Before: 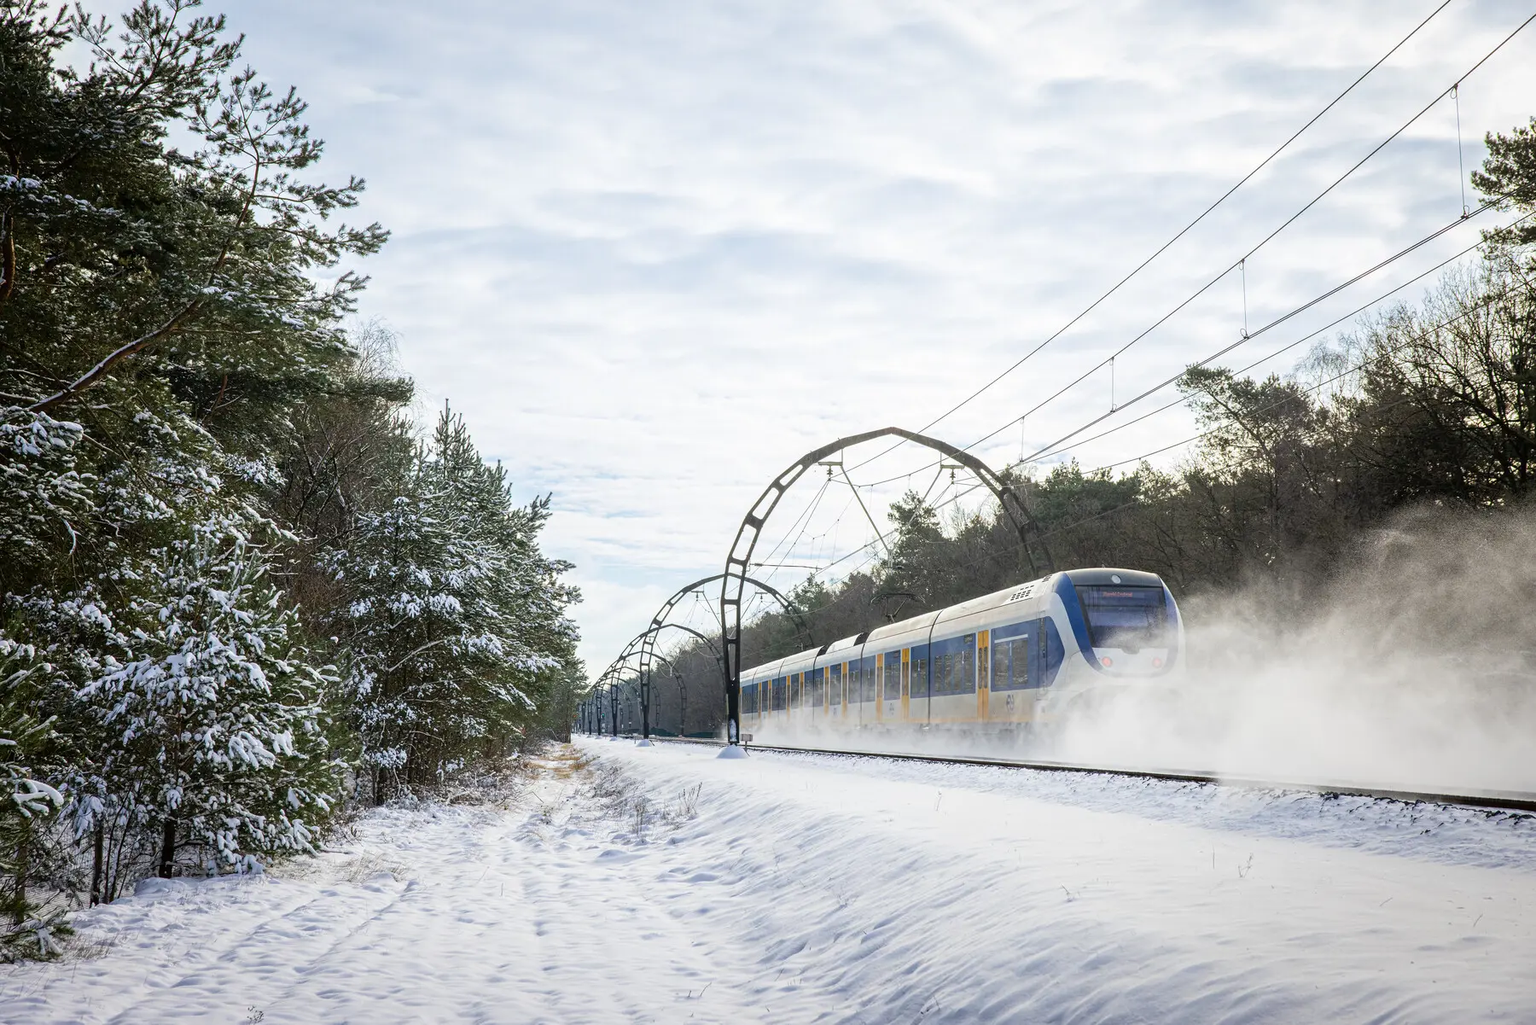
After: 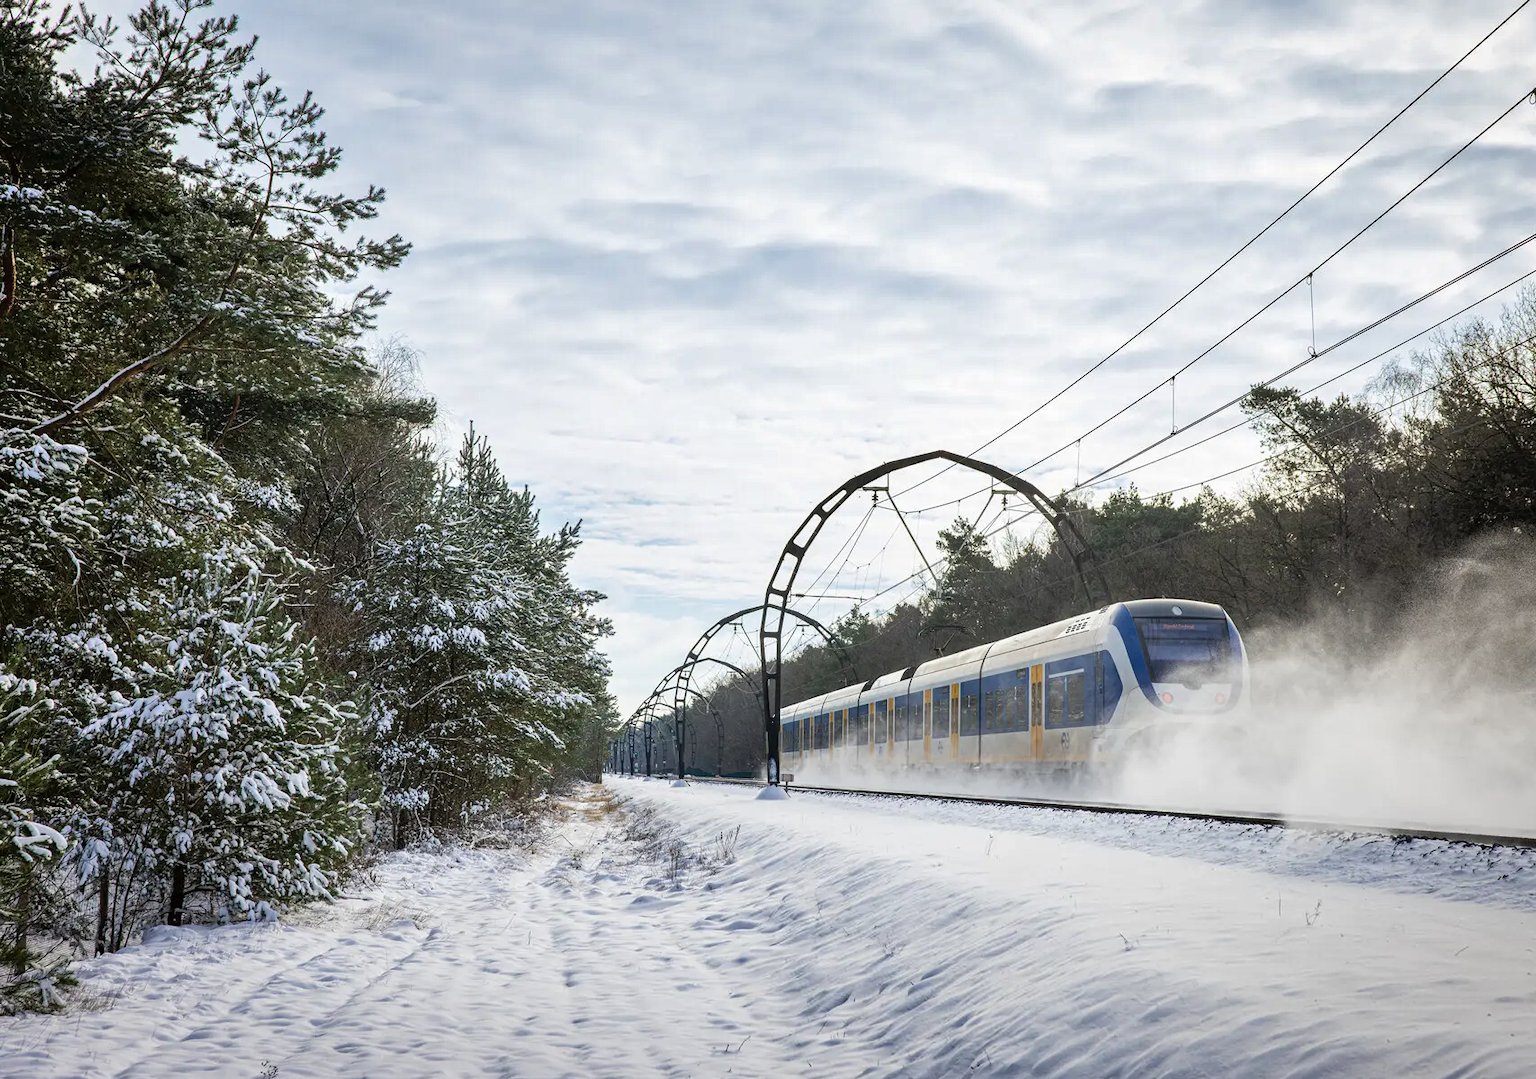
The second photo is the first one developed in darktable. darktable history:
crop and rotate: right 5.167%
white balance: emerald 1
color zones: curves: ch0 [(0, 0.5) (0.143, 0.52) (0.286, 0.5) (0.429, 0.5) (0.571, 0.5) (0.714, 0.5) (0.857, 0.5) (1, 0.5)]; ch1 [(0, 0.489) (0.155, 0.45) (0.286, 0.466) (0.429, 0.5) (0.571, 0.5) (0.714, 0.5) (0.857, 0.5) (1, 0.489)]
shadows and highlights: low approximation 0.01, soften with gaussian
